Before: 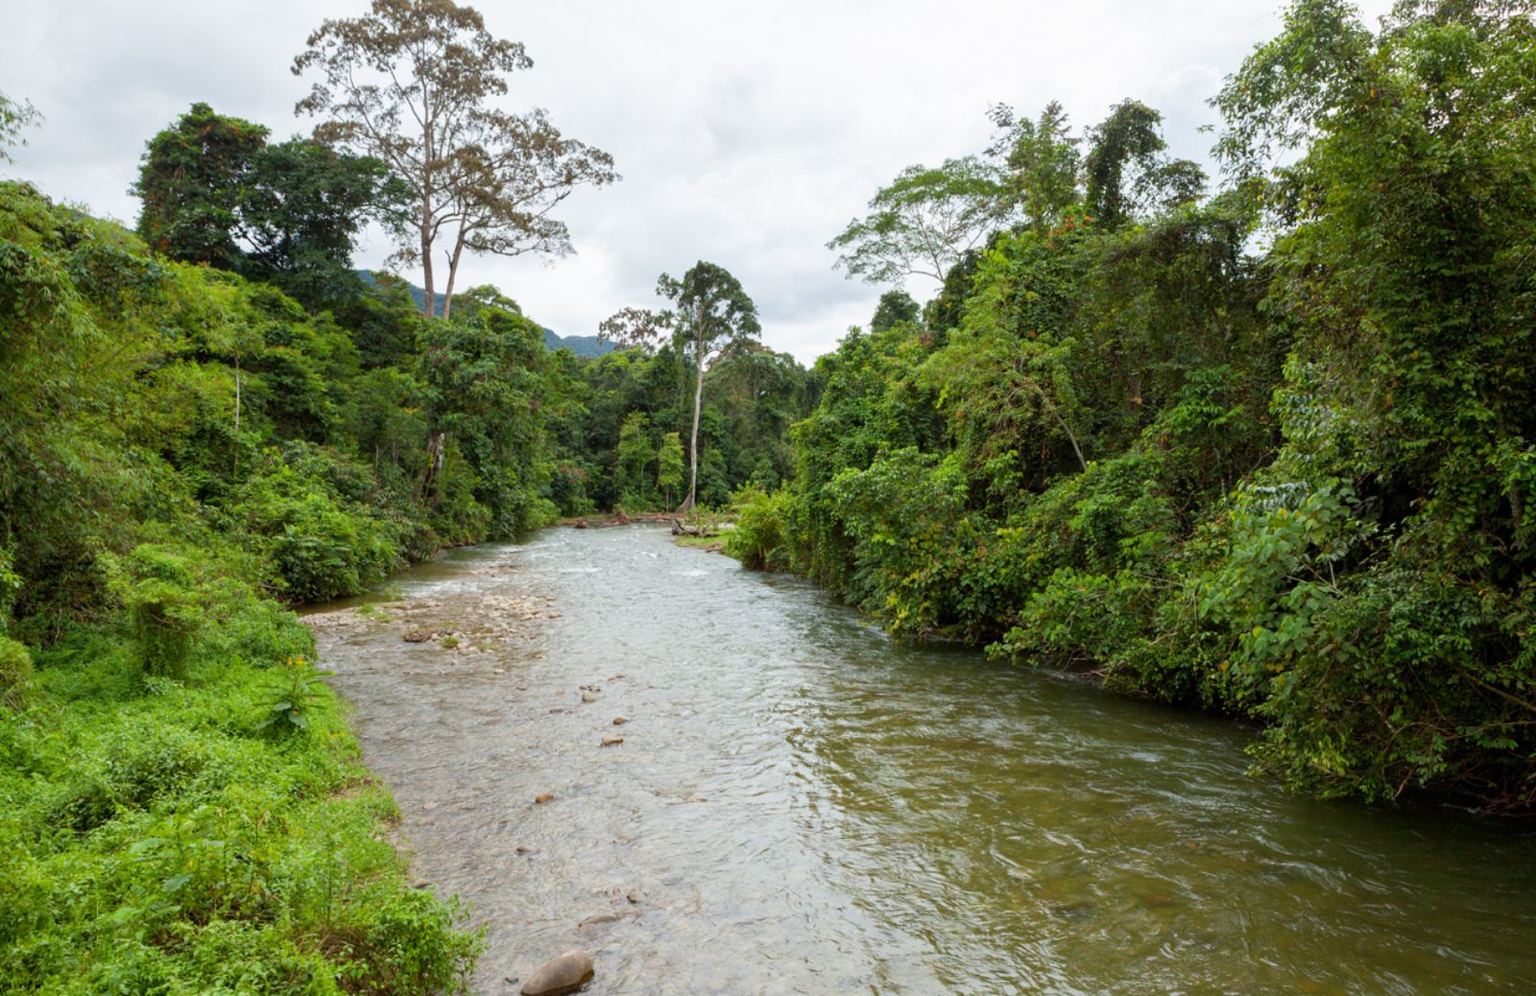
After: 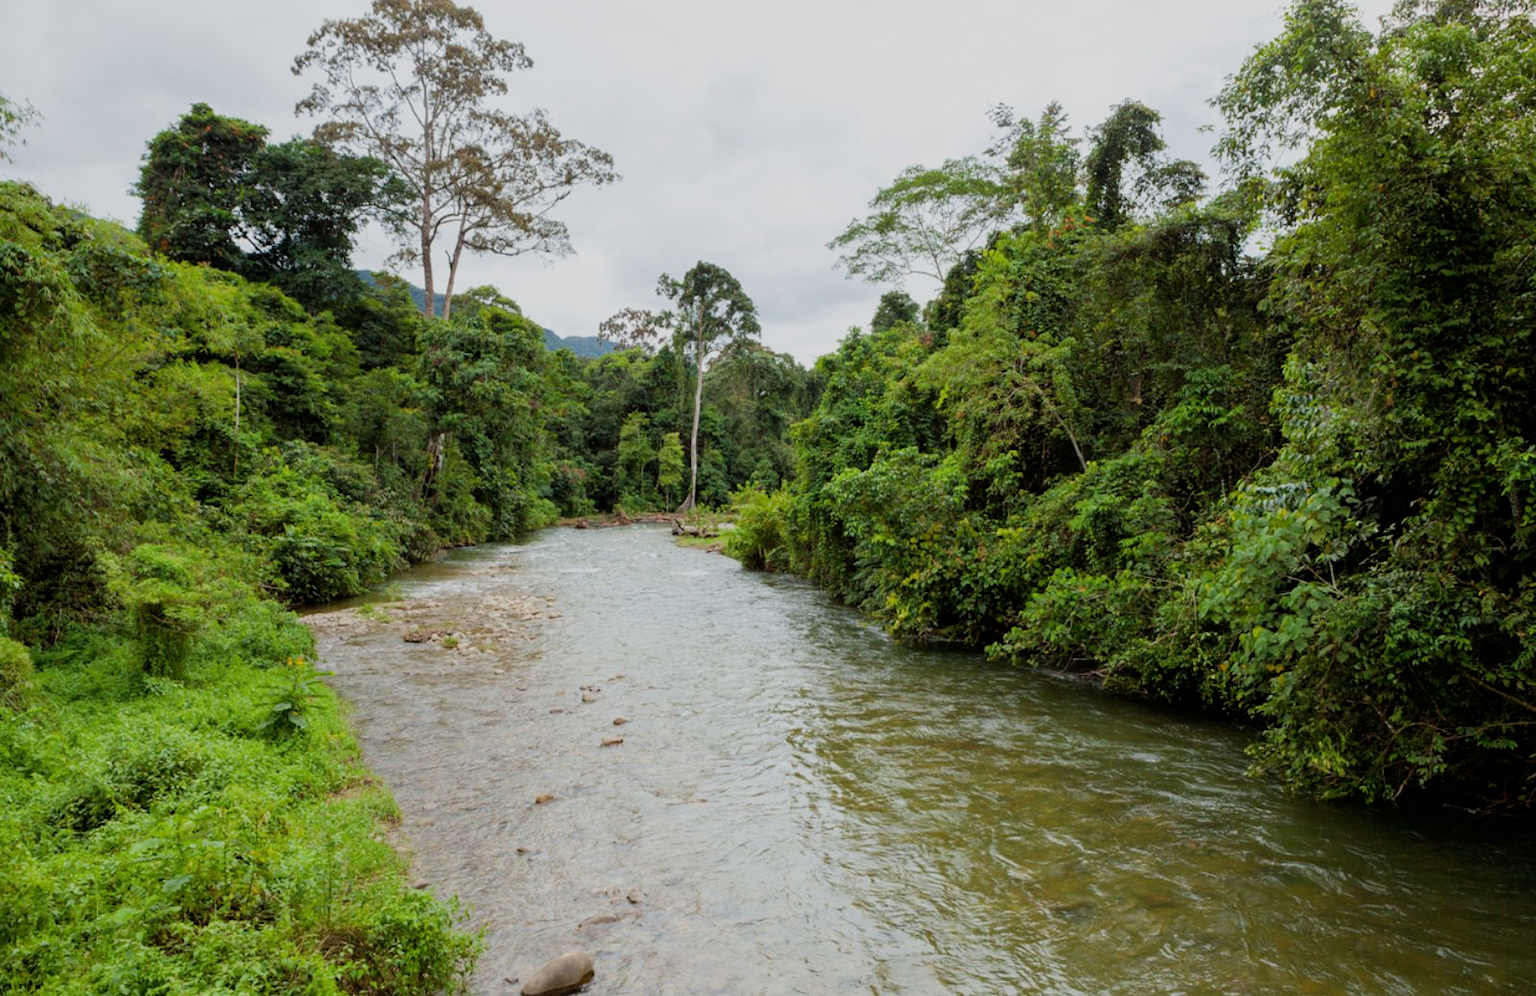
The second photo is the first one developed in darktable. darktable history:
filmic rgb: hardness 4.17
exposure: compensate highlight preservation false
